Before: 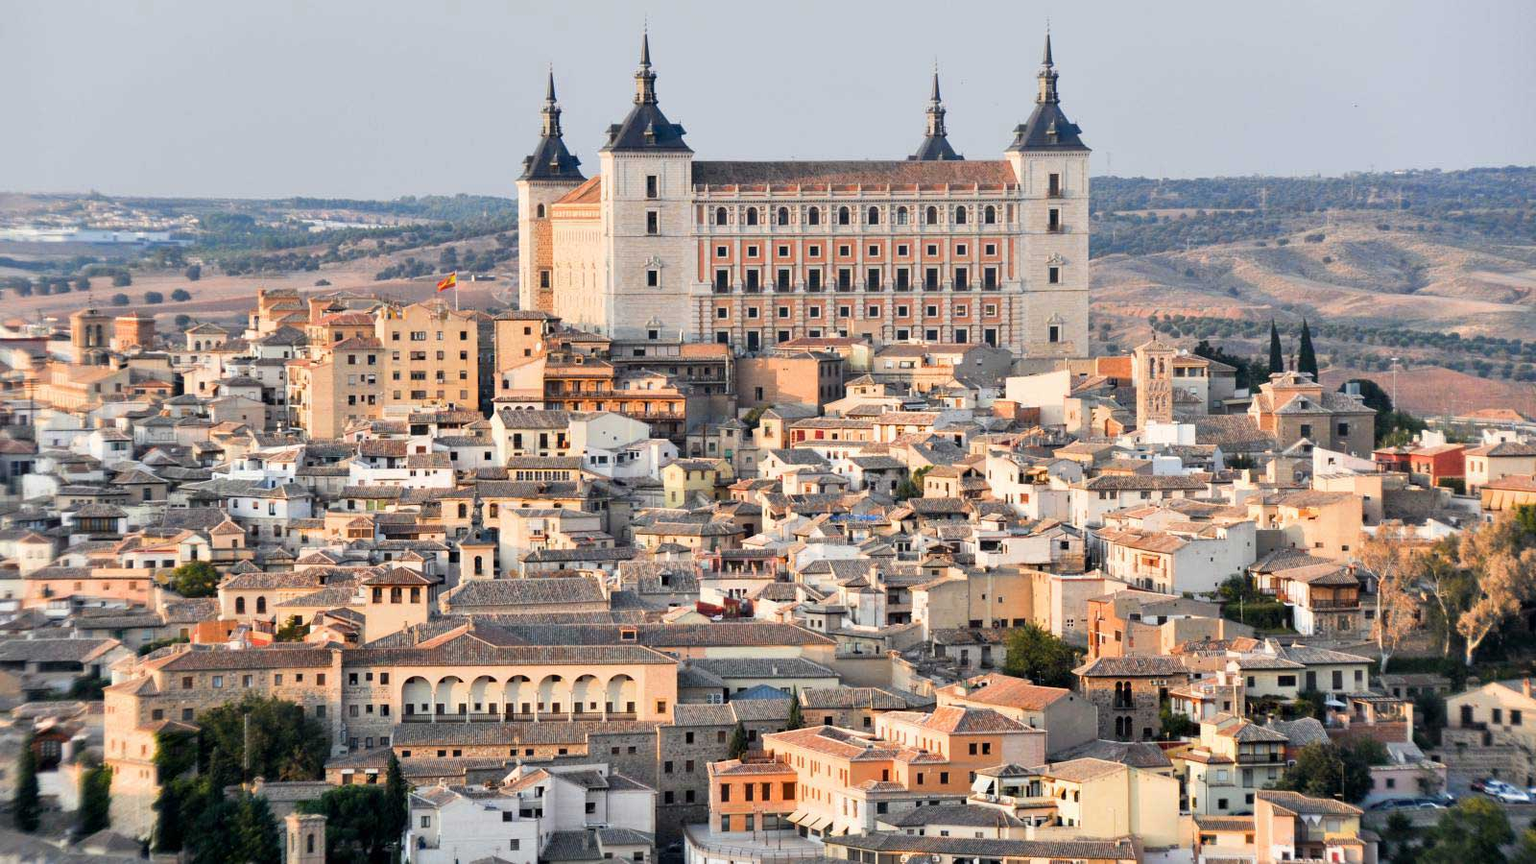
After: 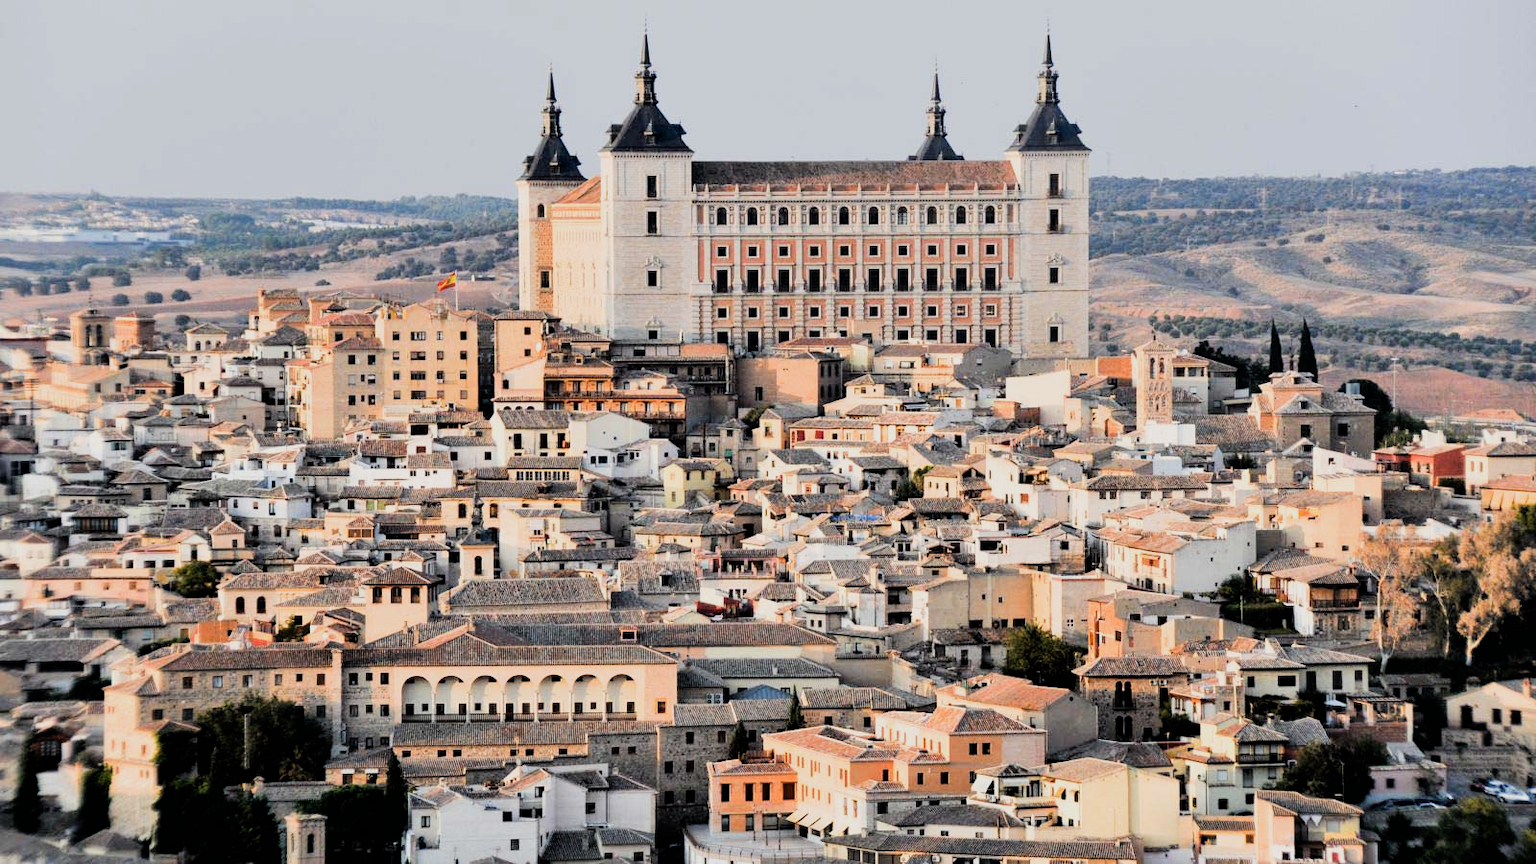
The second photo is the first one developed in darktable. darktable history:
filmic rgb: black relative exposure -5.03 EV, white relative exposure 3.95 EV, threshold 5.99 EV, hardness 2.9, contrast 1.403, highlights saturation mix -31.07%, enable highlight reconstruction true
